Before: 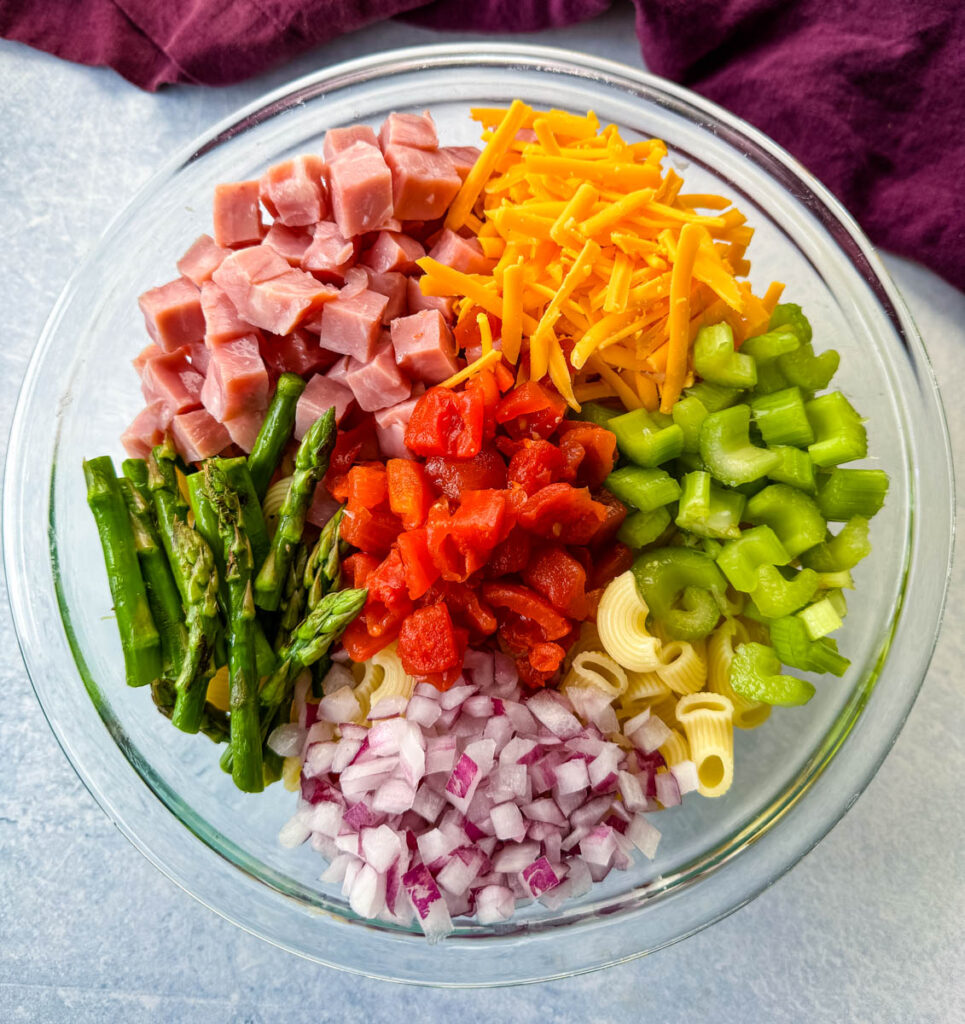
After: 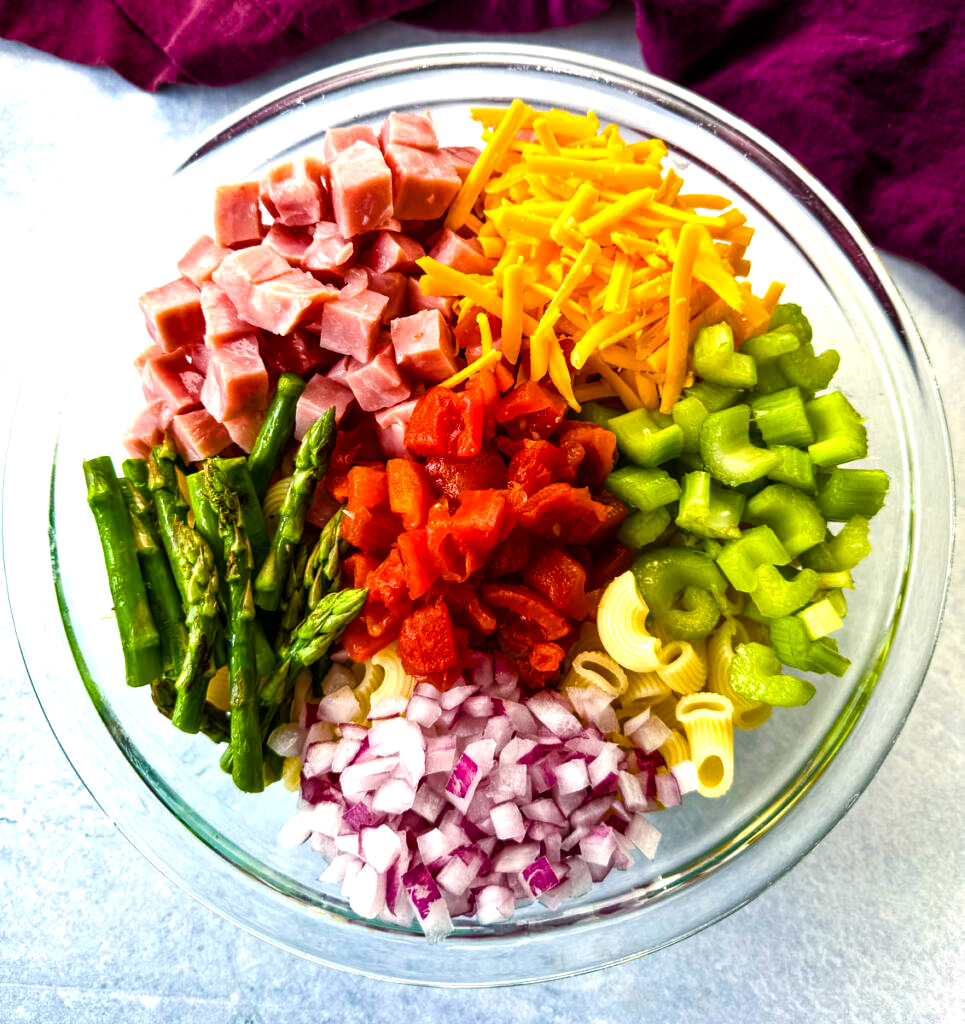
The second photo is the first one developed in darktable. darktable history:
color balance rgb: highlights gain › luminance 14.558%, perceptual saturation grading › global saturation 26.532%, perceptual saturation grading › highlights -28.115%, perceptual saturation grading › mid-tones 15.907%, perceptual saturation grading › shadows 34.373%, perceptual brilliance grading › global brilliance 14.588%, perceptual brilliance grading › shadows -34.606%, global vibrance 20%
